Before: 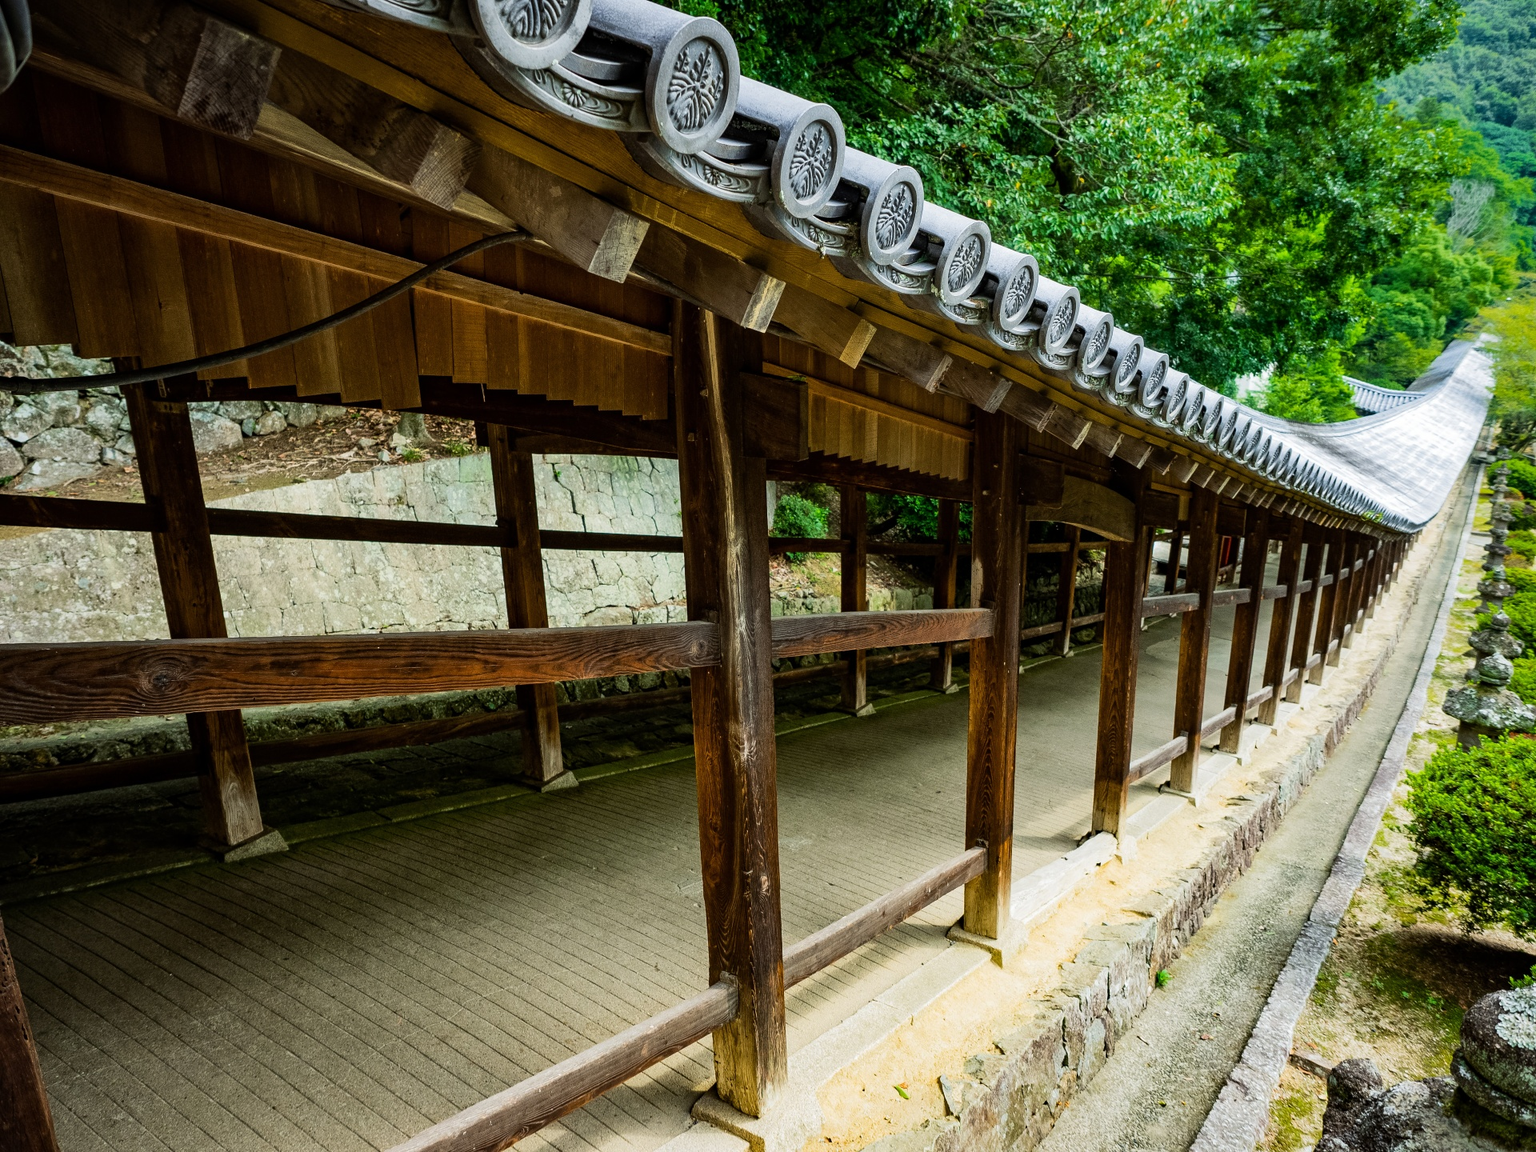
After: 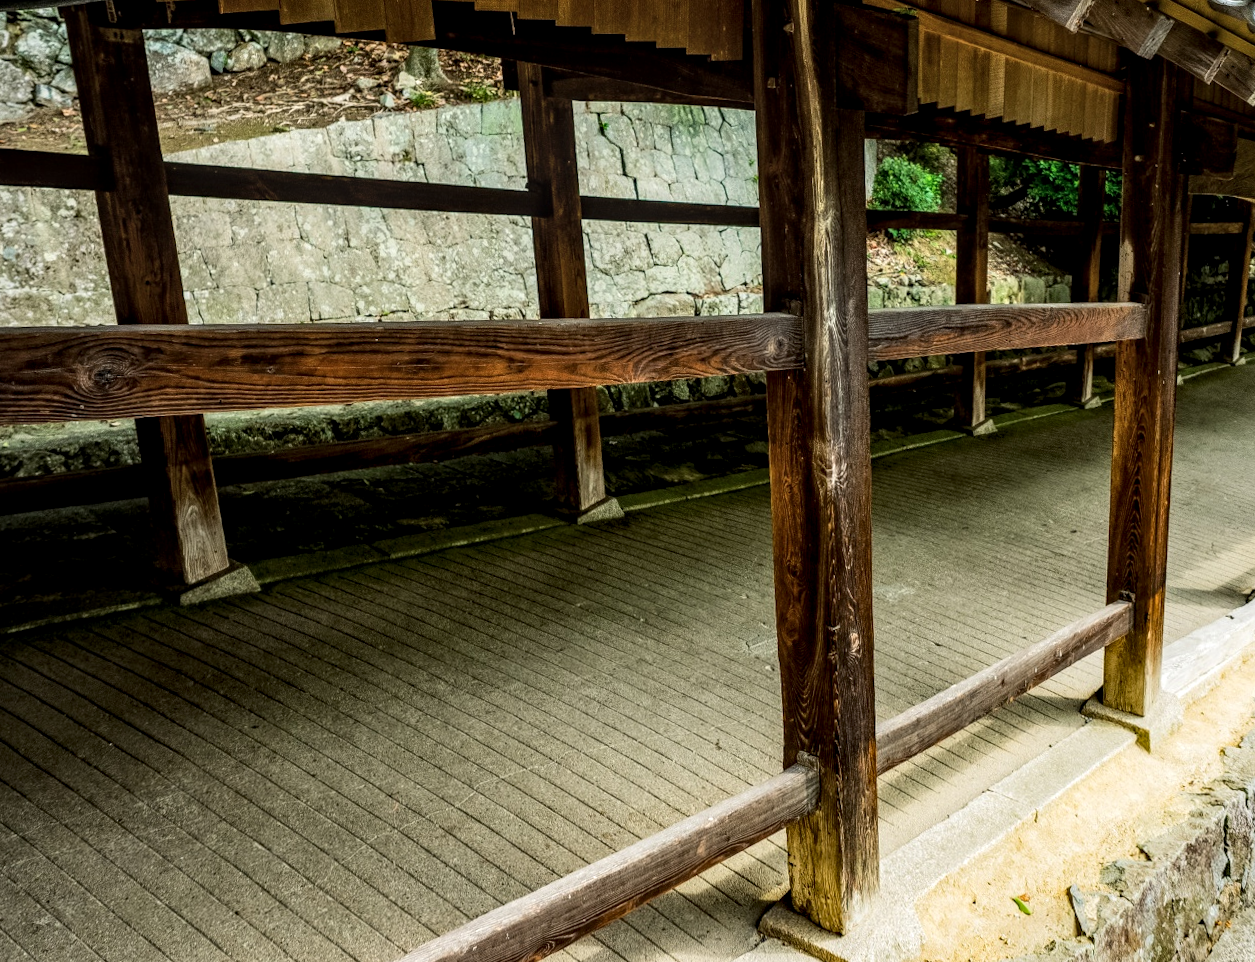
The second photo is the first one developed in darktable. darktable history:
local contrast: highlights 28%, detail 150%
crop and rotate: angle -0.912°, left 4.036%, top 31.758%, right 29.194%
